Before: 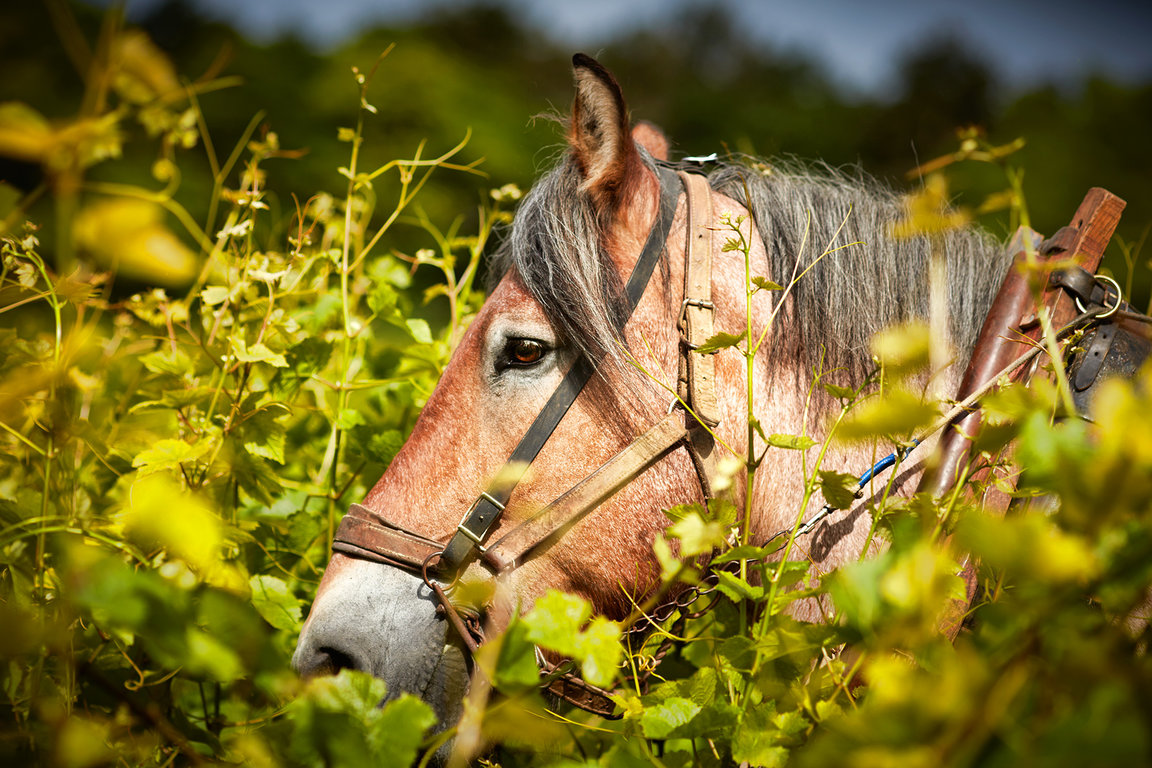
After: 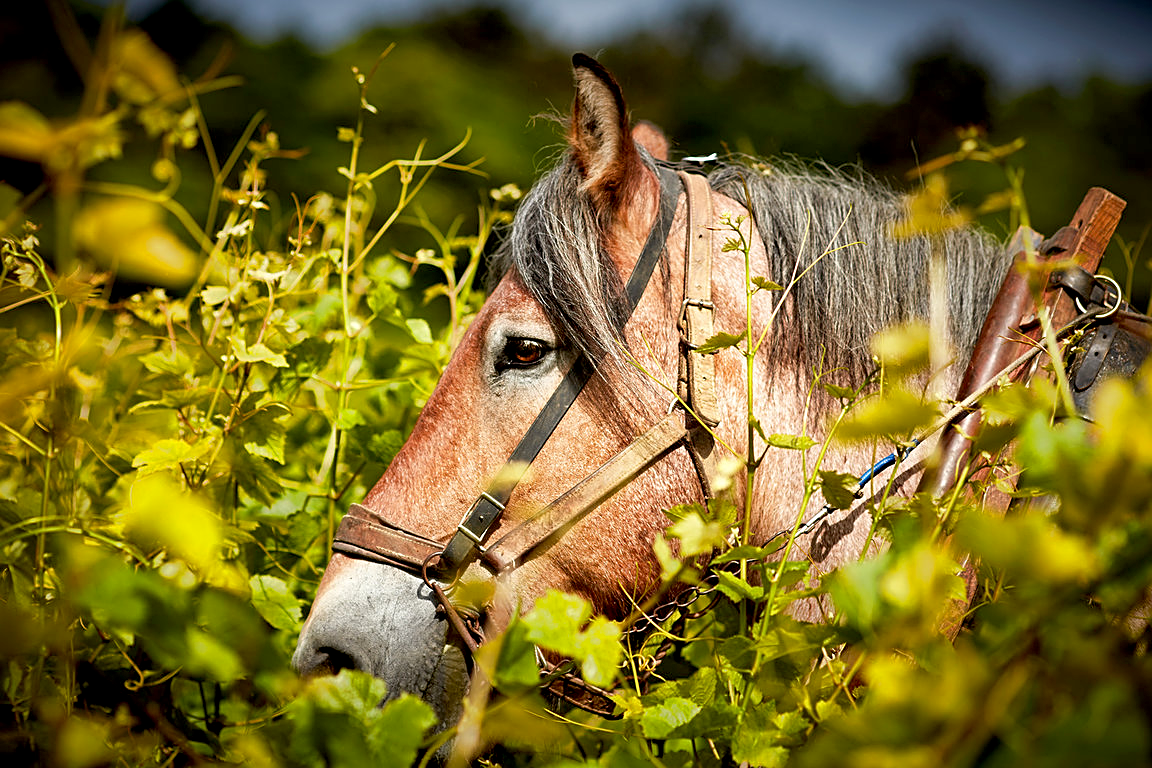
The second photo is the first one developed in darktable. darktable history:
sharpen: on, module defaults
exposure: black level correction 0.009, compensate highlight preservation false
